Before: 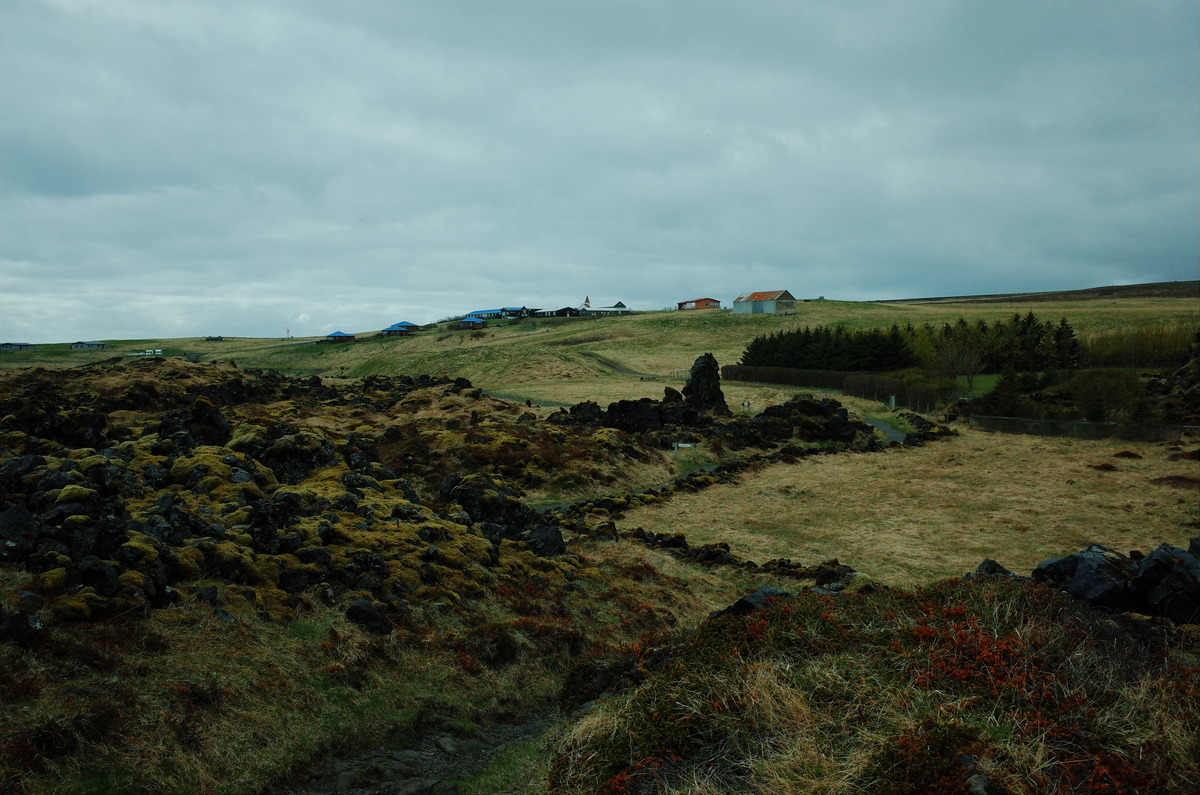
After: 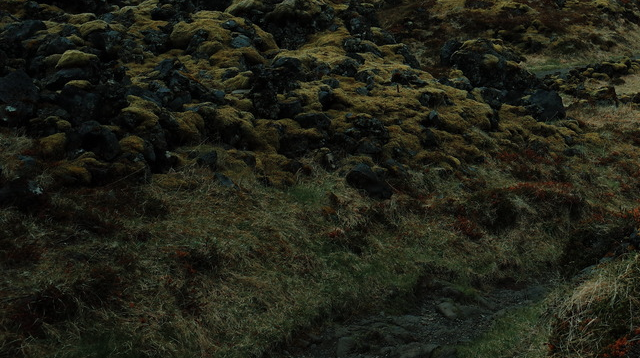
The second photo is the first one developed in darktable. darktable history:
crop and rotate: top 54.778%, right 46.61%, bottom 0.159%
color zones: curves: ch0 [(0, 0.5) (0.143, 0.5) (0.286, 0.5) (0.429, 0.504) (0.571, 0.5) (0.714, 0.509) (0.857, 0.5) (1, 0.5)]; ch1 [(0, 0.425) (0.143, 0.425) (0.286, 0.375) (0.429, 0.405) (0.571, 0.5) (0.714, 0.47) (0.857, 0.425) (1, 0.435)]; ch2 [(0, 0.5) (0.143, 0.5) (0.286, 0.5) (0.429, 0.517) (0.571, 0.5) (0.714, 0.51) (0.857, 0.5) (1, 0.5)]
